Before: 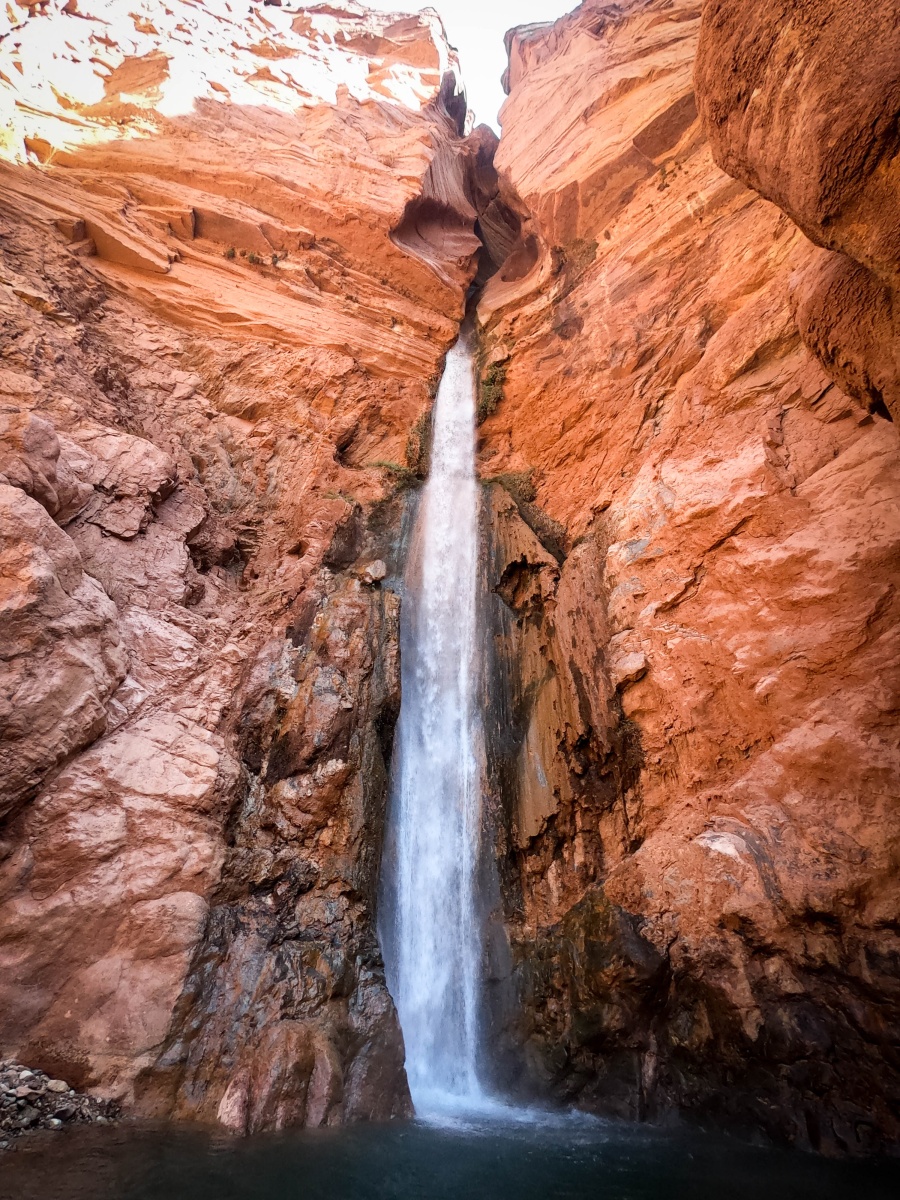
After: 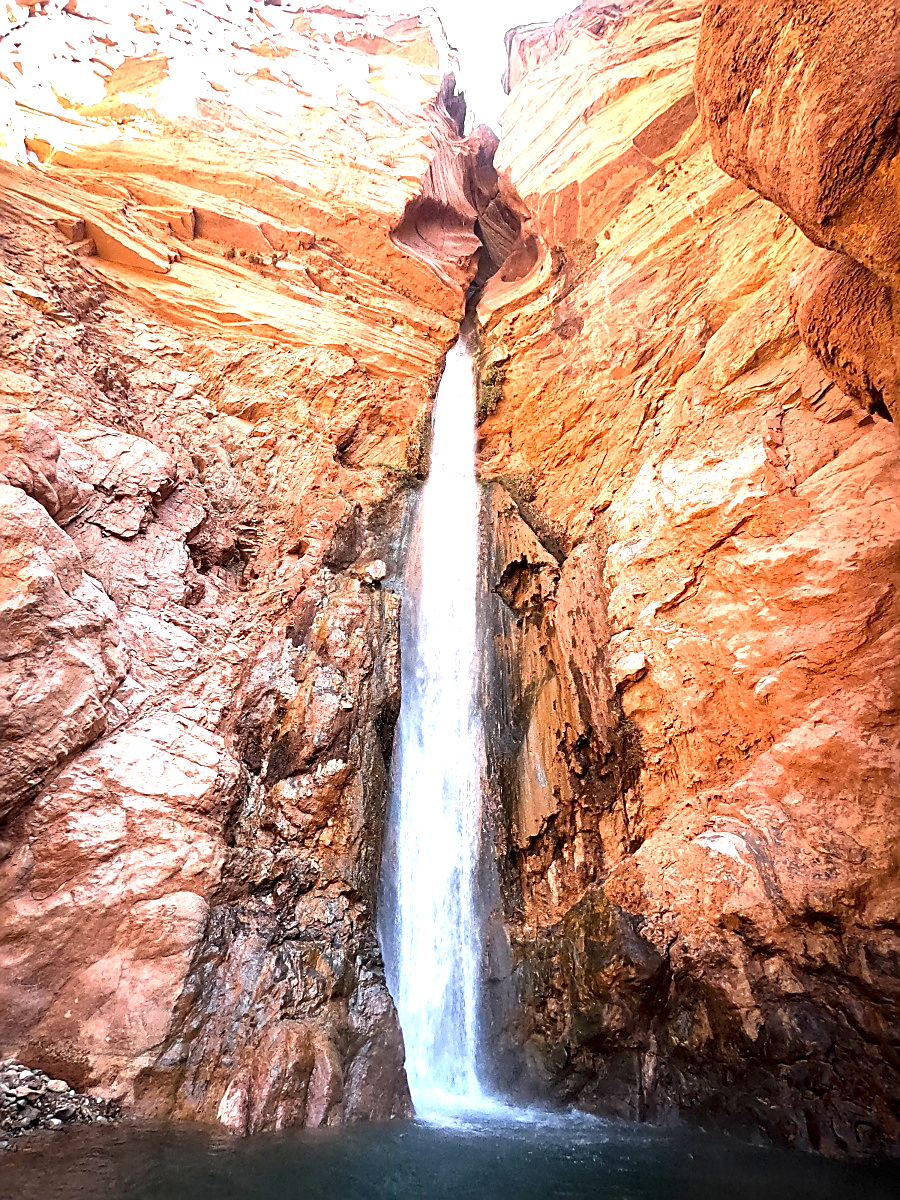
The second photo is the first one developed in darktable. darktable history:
exposure: exposure 1.16 EV, compensate exposure bias true, compensate highlight preservation false
sharpen: amount 0.75
